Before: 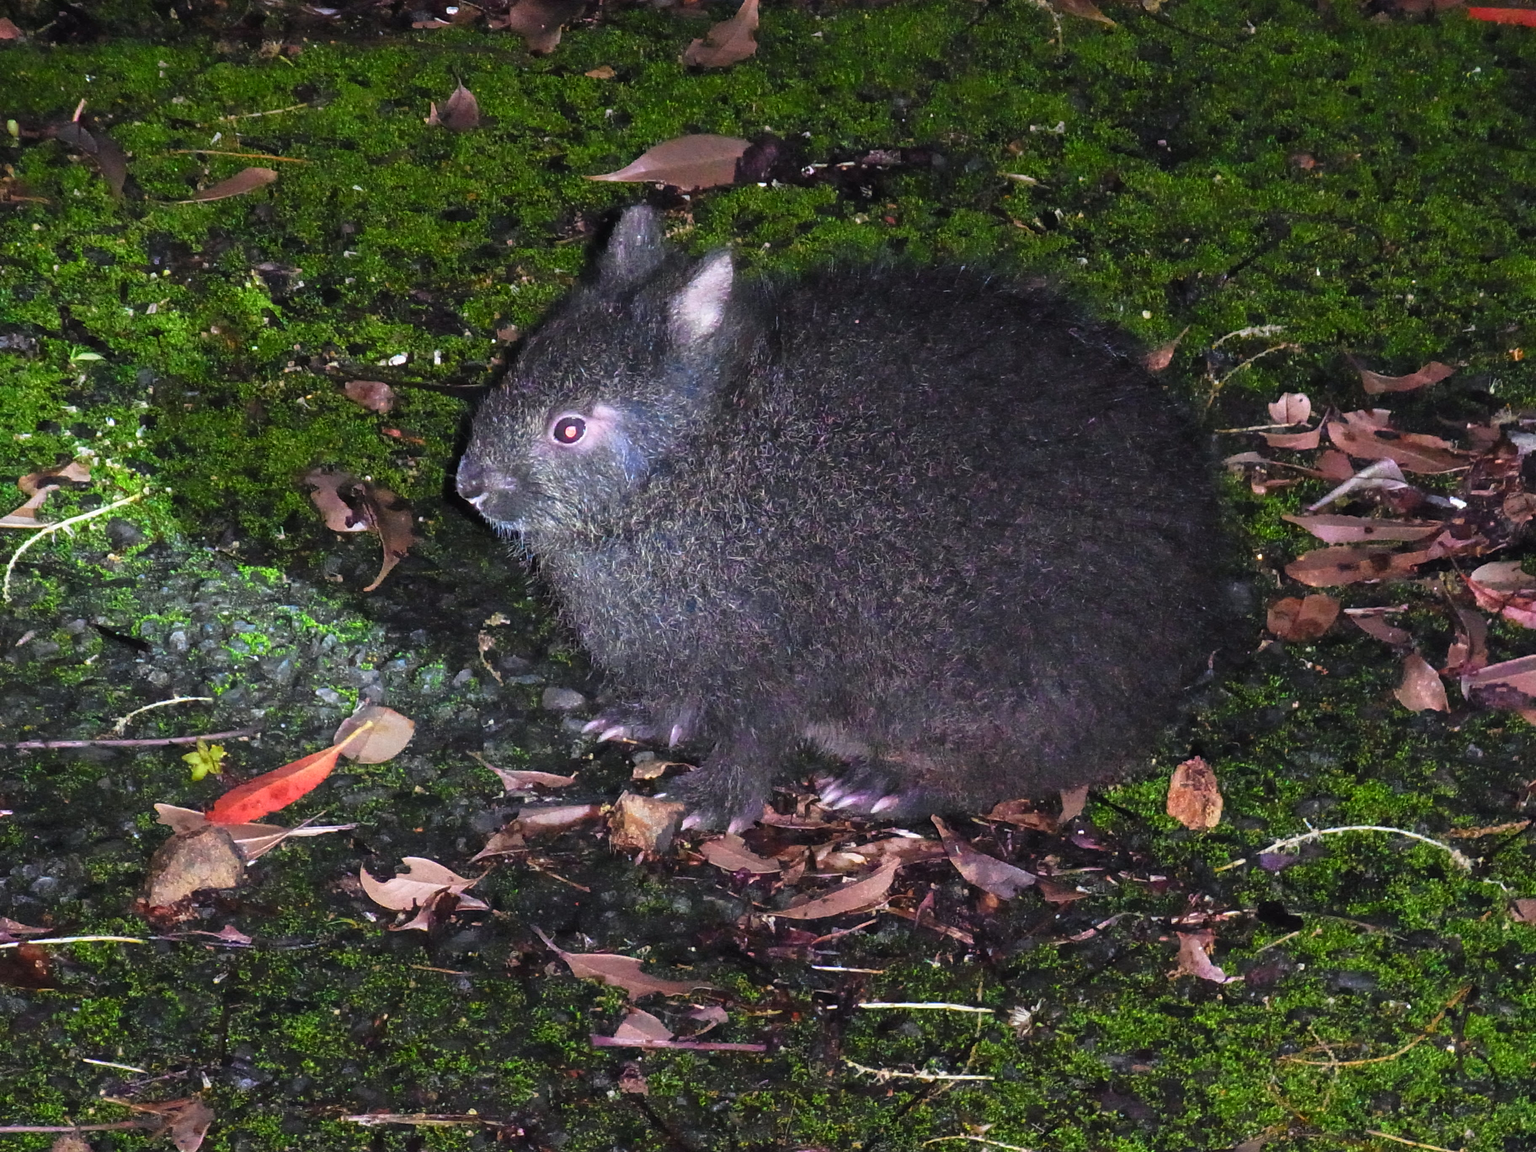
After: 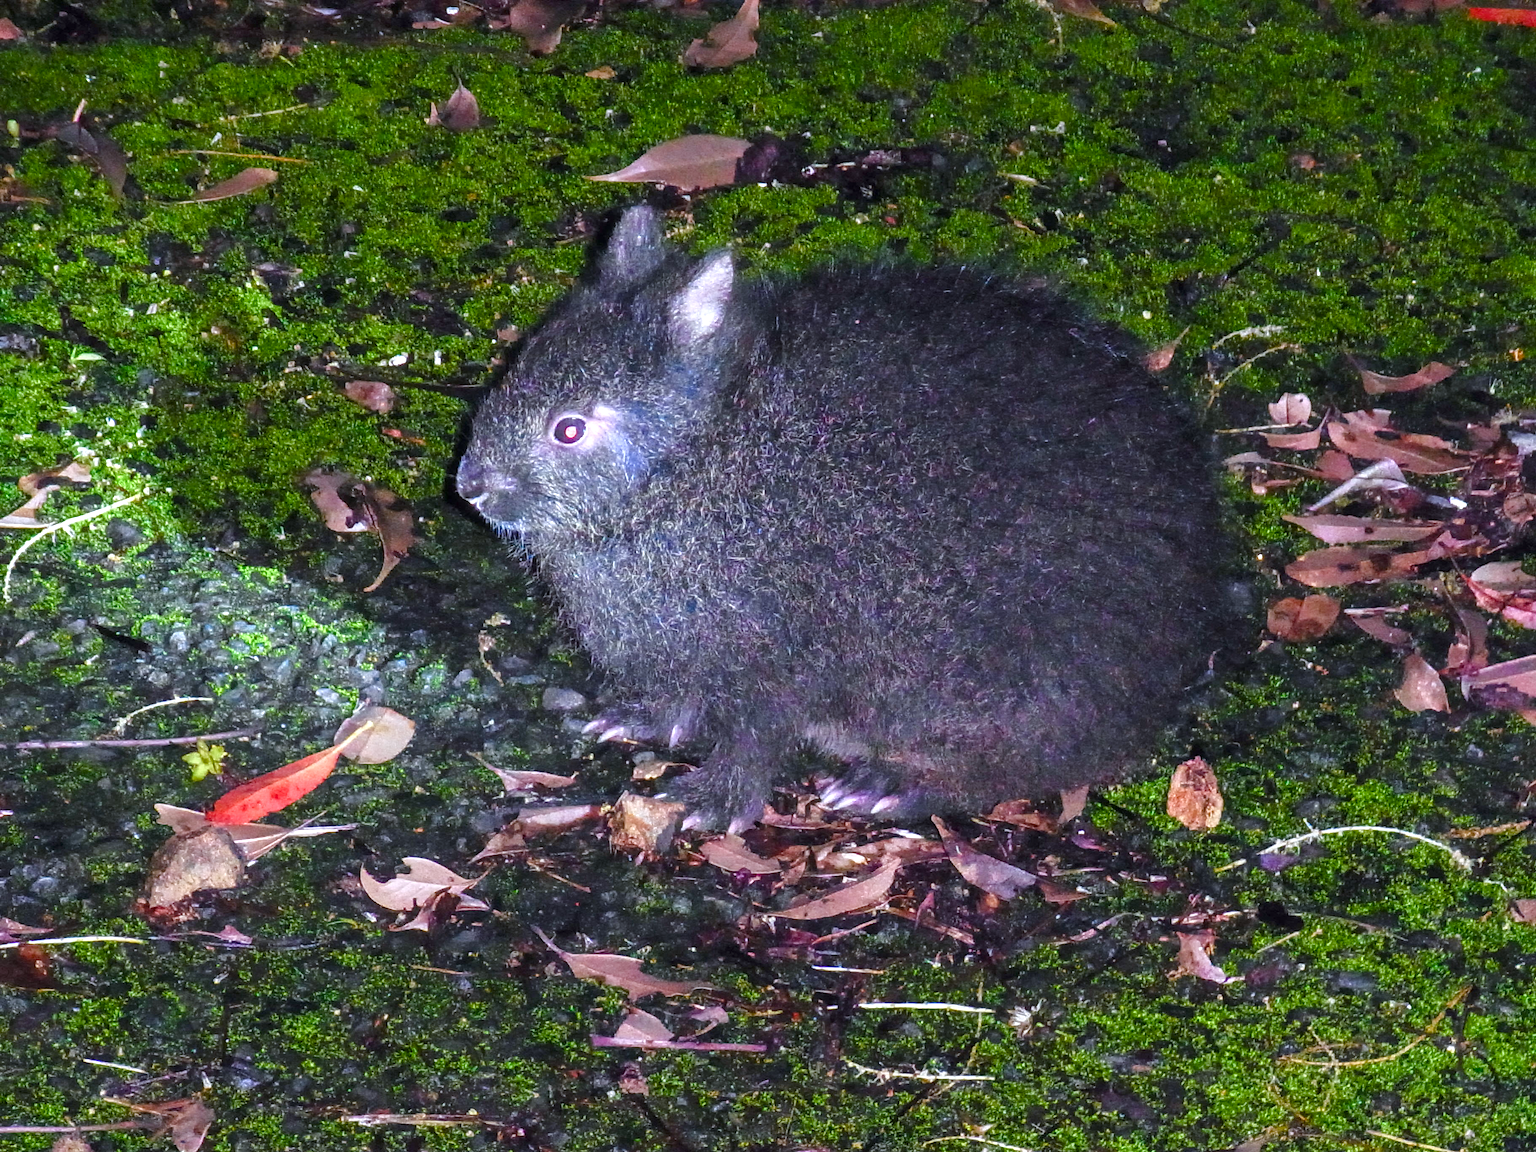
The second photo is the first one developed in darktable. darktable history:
local contrast: on, module defaults
white balance: red 0.954, blue 1.079
color balance rgb: perceptual saturation grading › global saturation 20%, perceptual saturation grading › highlights -50%, perceptual saturation grading › shadows 30%, perceptual brilliance grading › global brilliance 10%, perceptual brilliance grading › shadows 15%
